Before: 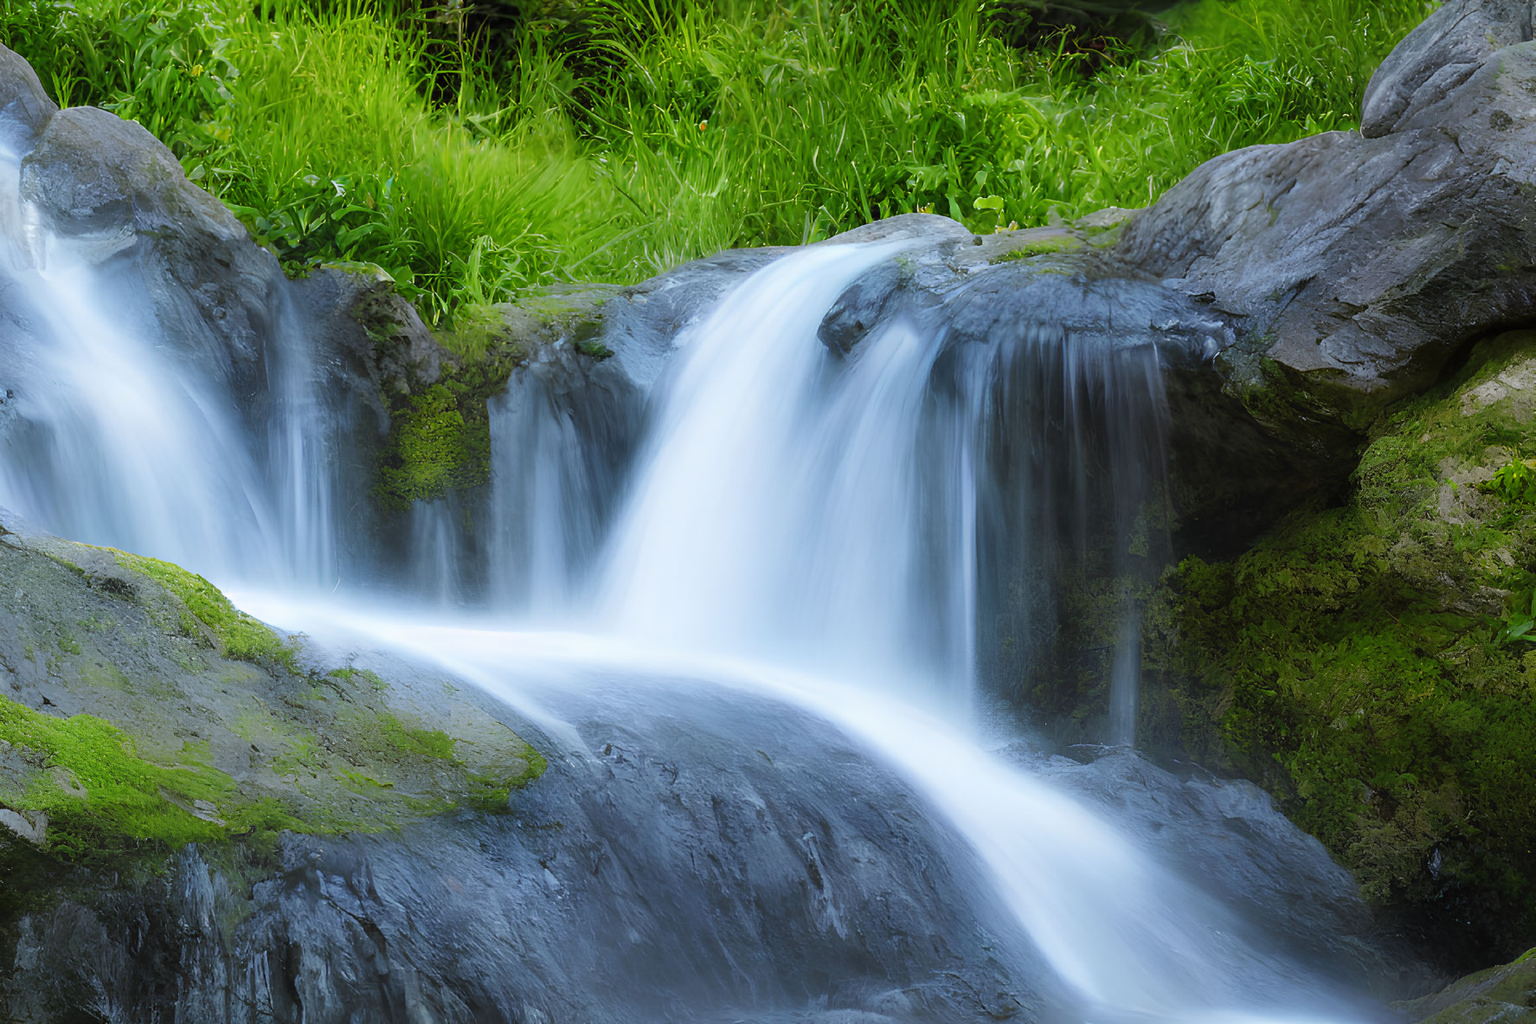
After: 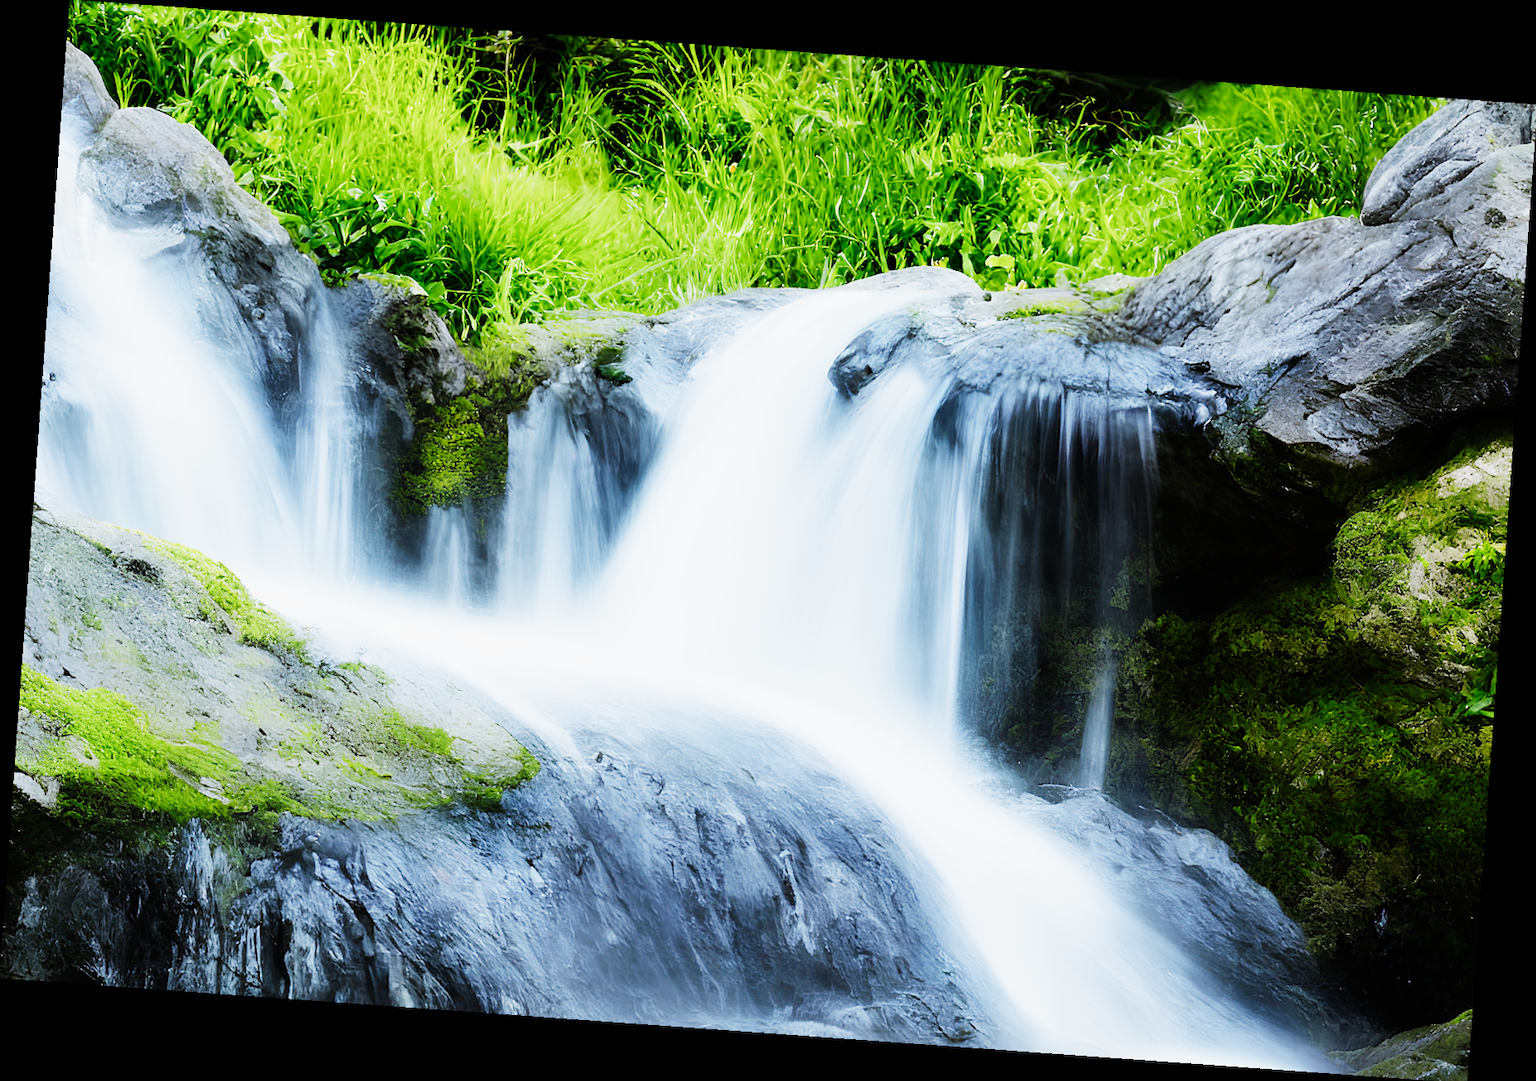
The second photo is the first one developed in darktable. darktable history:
white balance: emerald 1
exposure: exposure 0.766 EV, compensate highlight preservation false
sigmoid: contrast 1.81, skew -0.21, preserve hue 0%, red attenuation 0.1, red rotation 0.035, green attenuation 0.1, green rotation -0.017, blue attenuation 0.15, blue rotation -0.052, base primaries Rec2020
rotate and perspective: rotation 4.1°, automatic cropping off
tone equalizer: -8 EV -0.75 EV, -7 EV -0.7 EV, -6 EV -0.6 EV, -5 EV -0.4 EV, -3 EV 0.4 EV, -2 EV 0.6 EV, -1 EV 0.7 EV, +0 EV 0.75 EV, edges refinement/feathering 500, mask exposure compensation -1.57 EV, preserve details no
